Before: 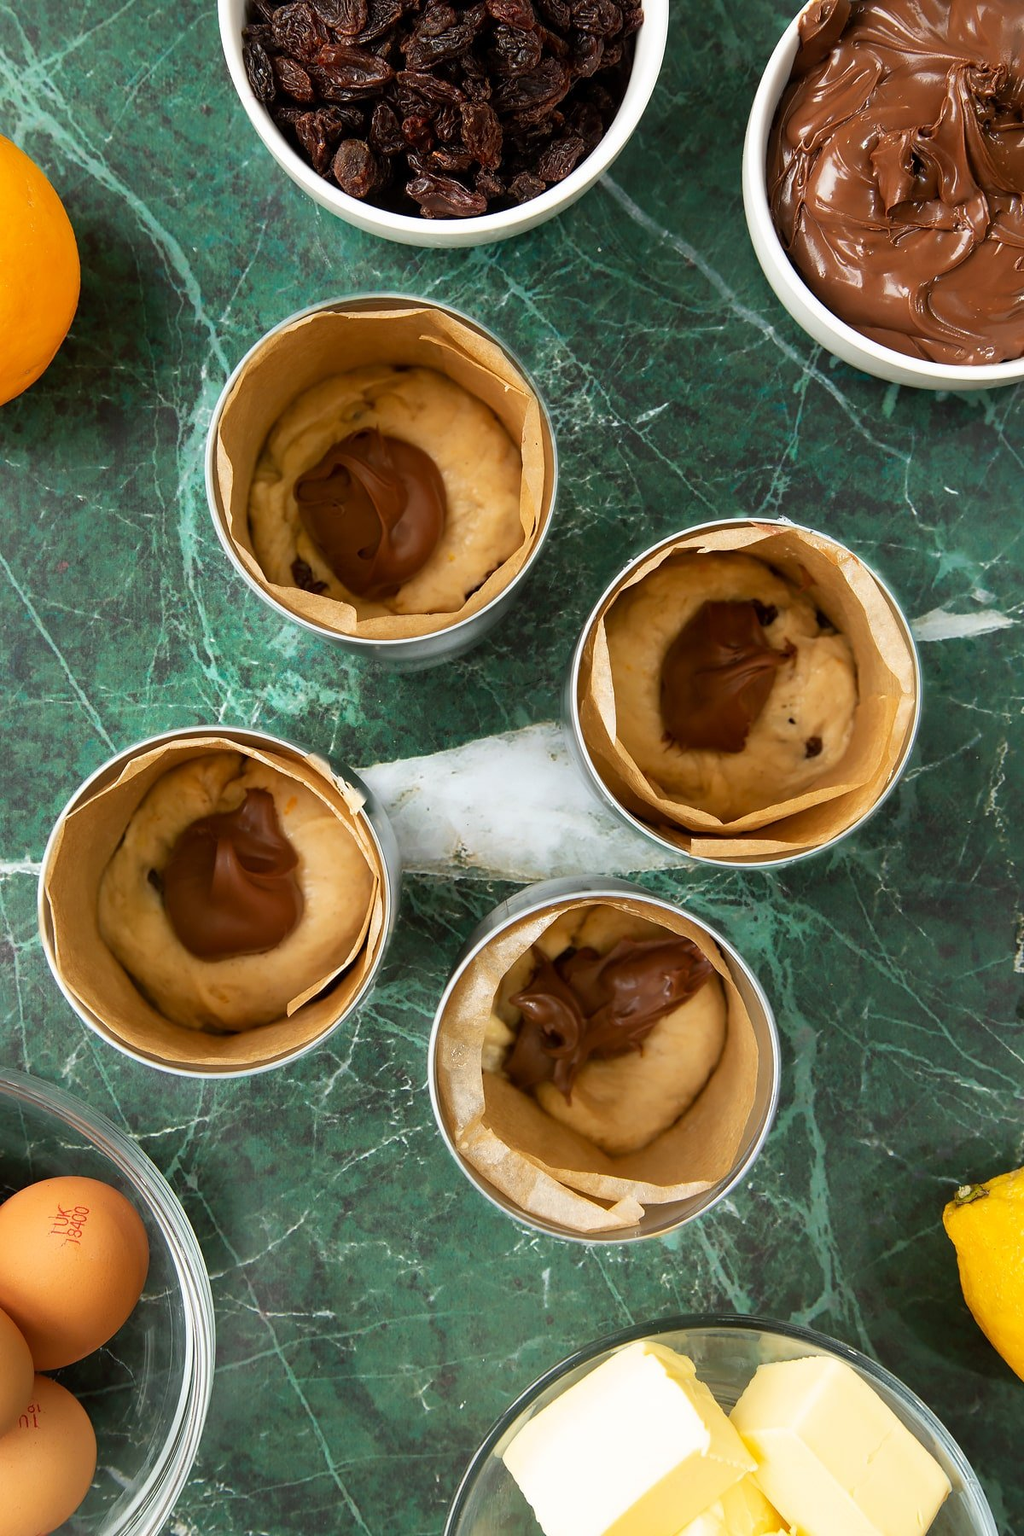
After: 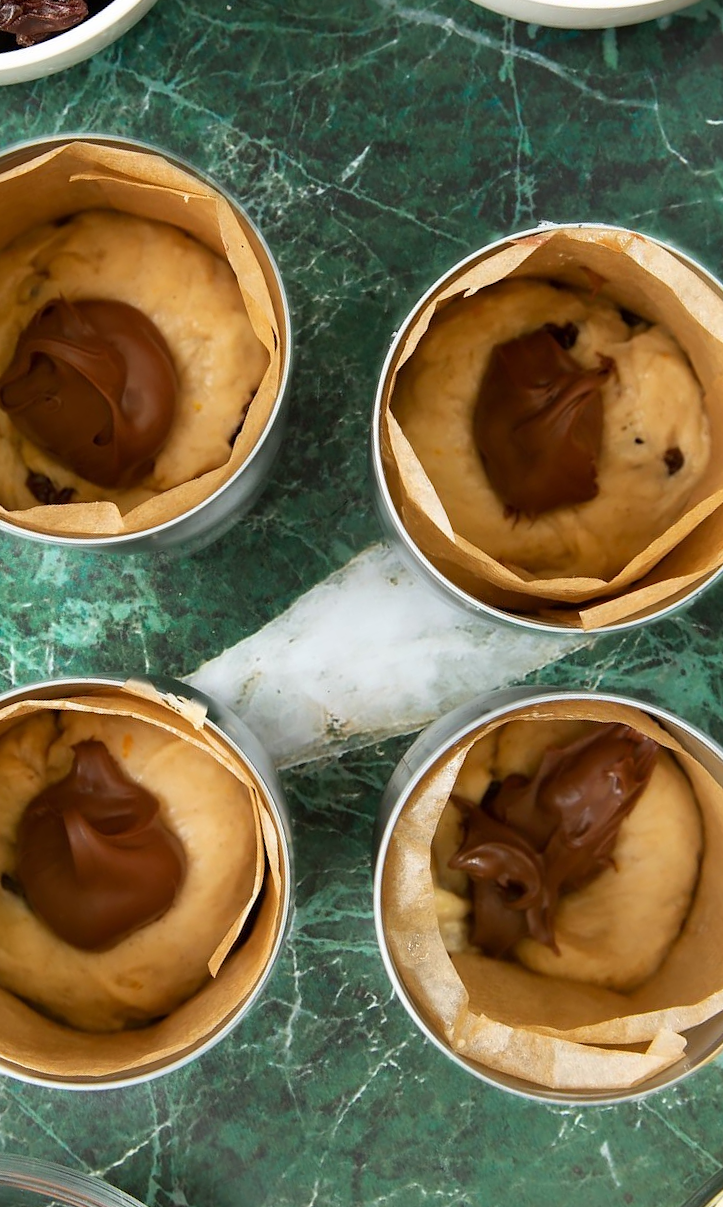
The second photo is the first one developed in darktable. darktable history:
crop and rotate: angle 21.21°, left 6.724%, right 4.3%, bottom 1.057%
